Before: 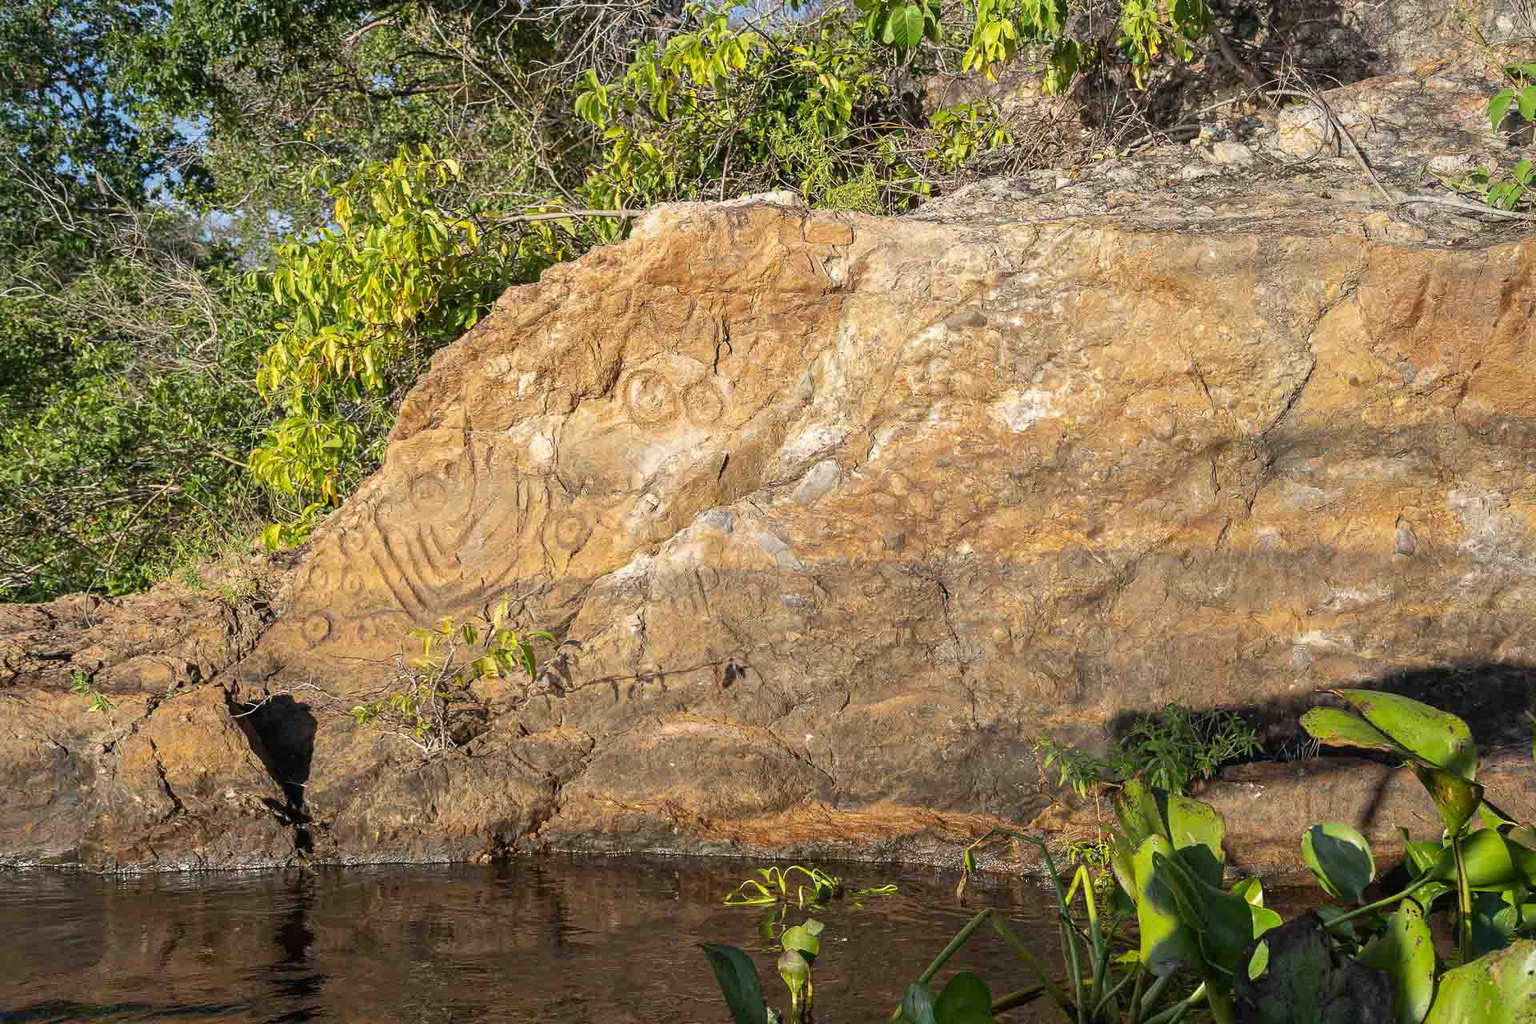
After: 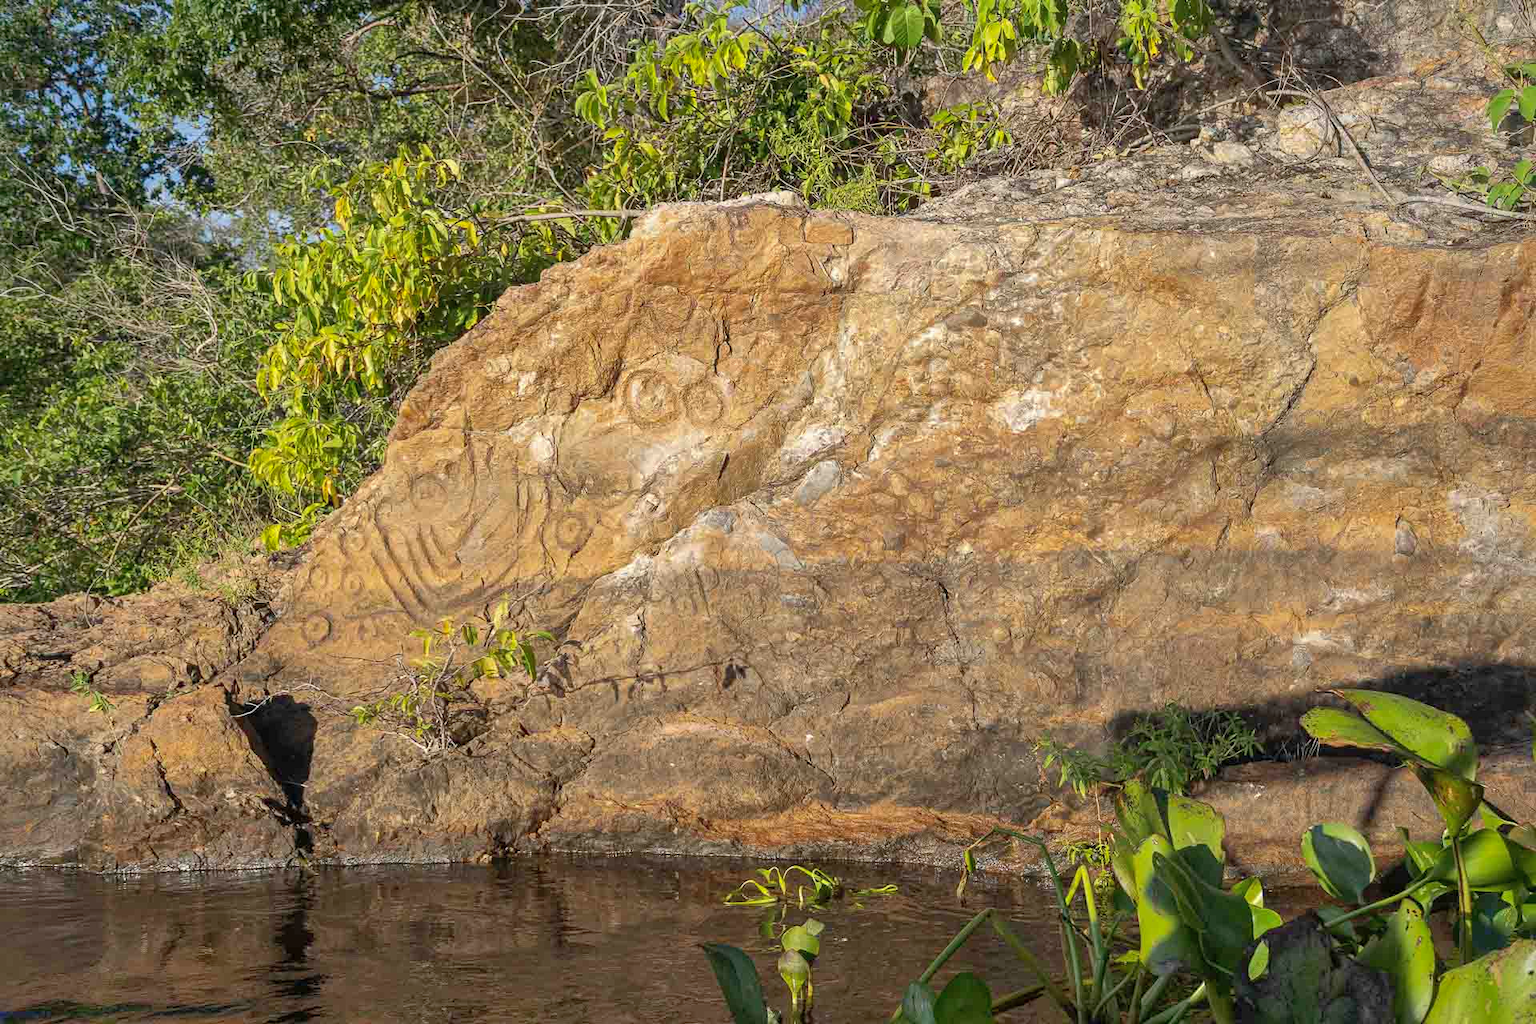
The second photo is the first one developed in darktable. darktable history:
exposure: exposure 0 EV, compensate highlight preservation false
shadows and highlights: on, module defaults
vibrance: vibrance 0%
